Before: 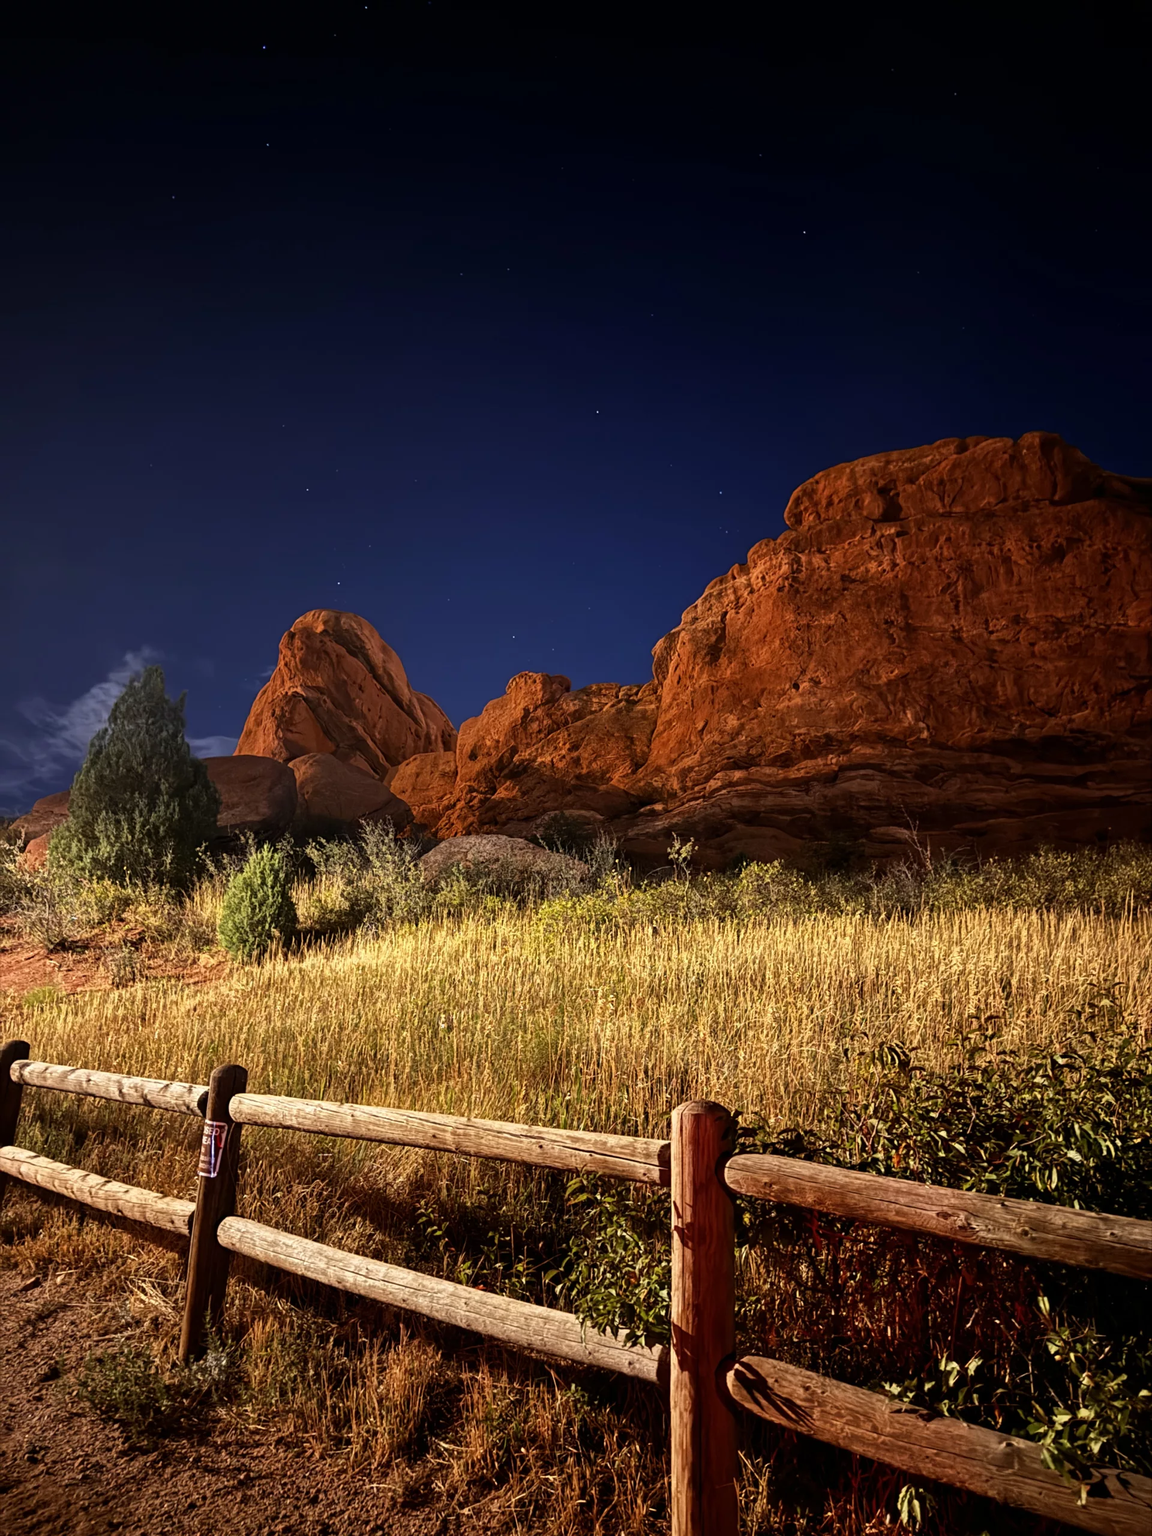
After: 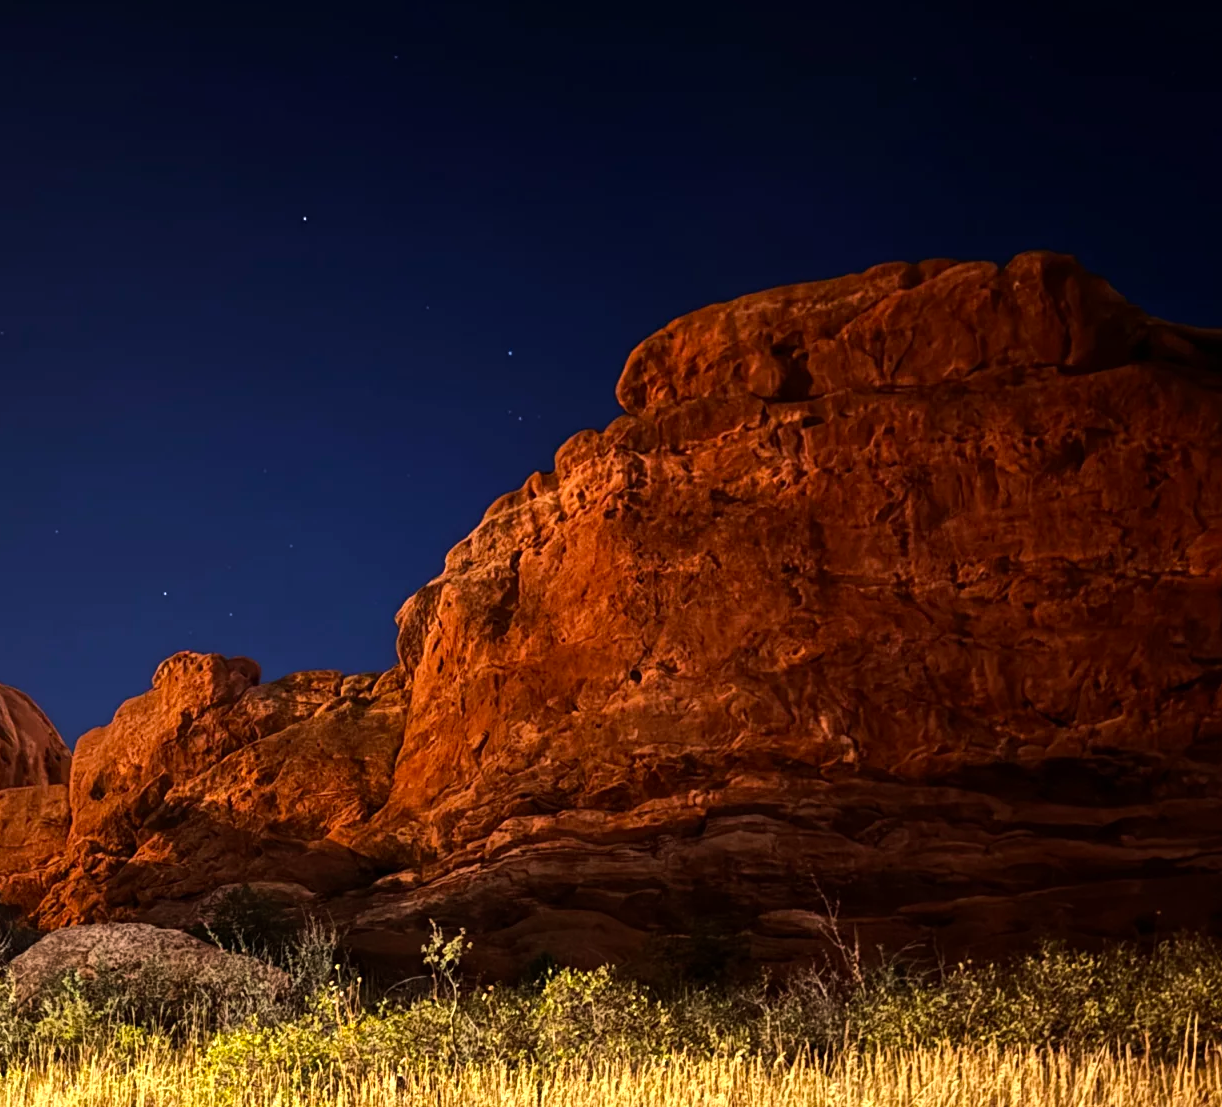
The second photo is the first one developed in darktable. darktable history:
crop: left 36.005%, top 18.293%, right 0.31%, bottom 38.444%
tone equalizer: -8 EV -0.417 EV, -7 EV -0.389 EV, -6 EV -0.333 EV, -5 EV -0.222 EV, -3 EV 0.222 EV, -2 EV 0.333 EV, -1 EV 0.389 EV, +0 EV 0.417 EV, edges refinement/feathering 500, mask exposure compensation -1.57 EV, preserve details no
velvia: strength 15%
